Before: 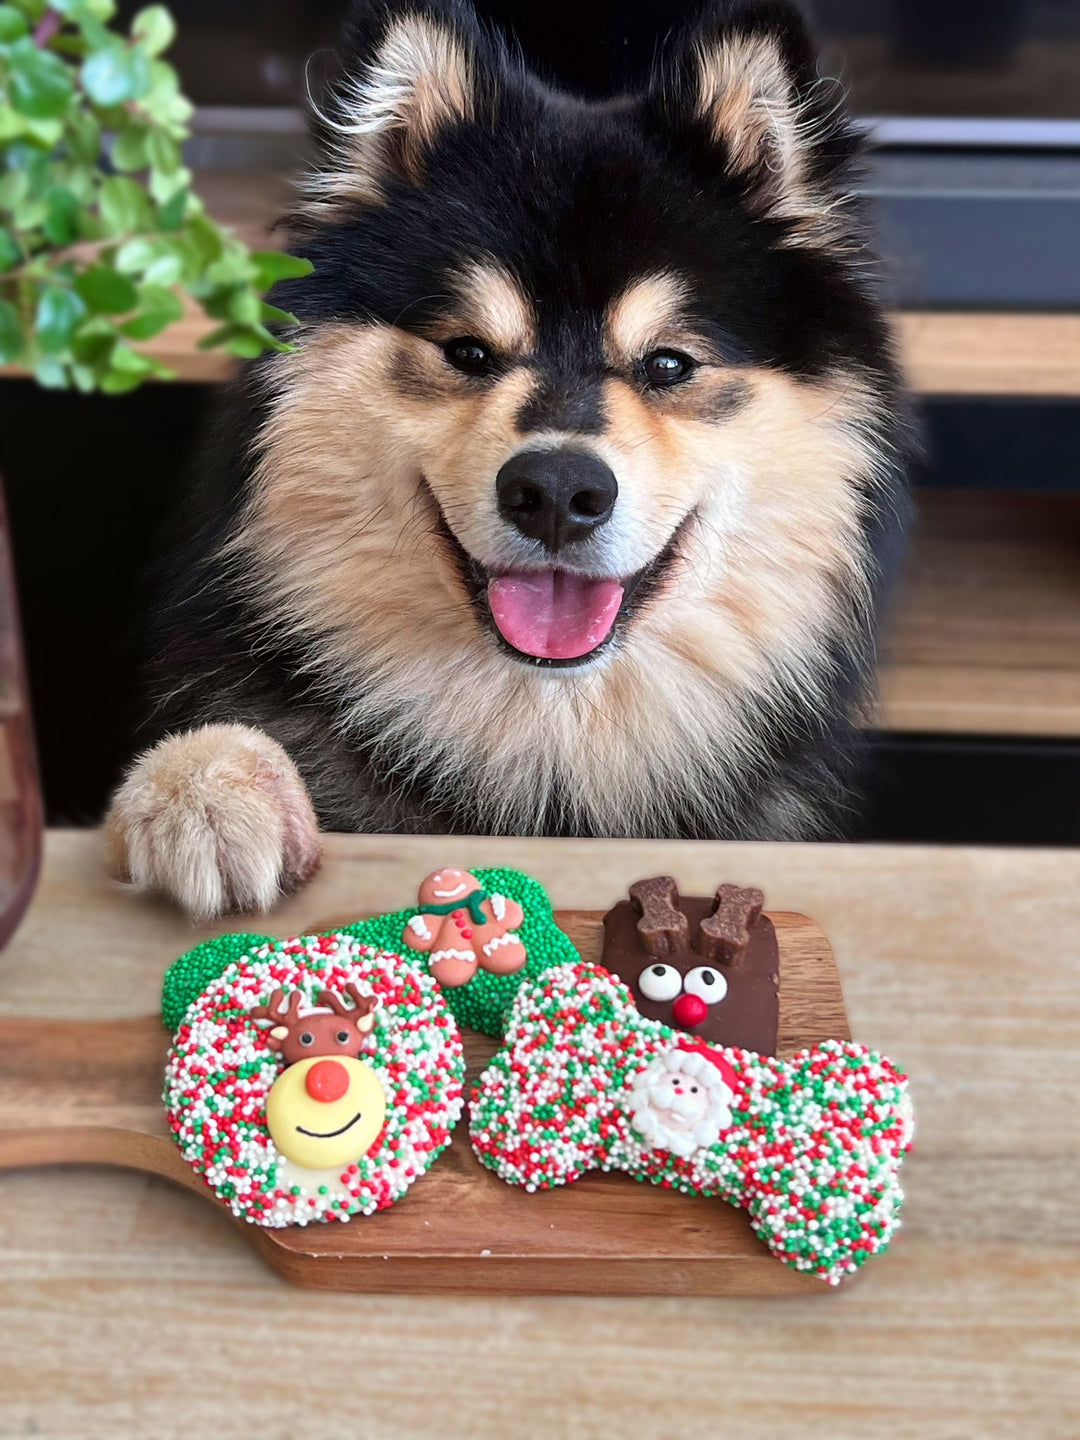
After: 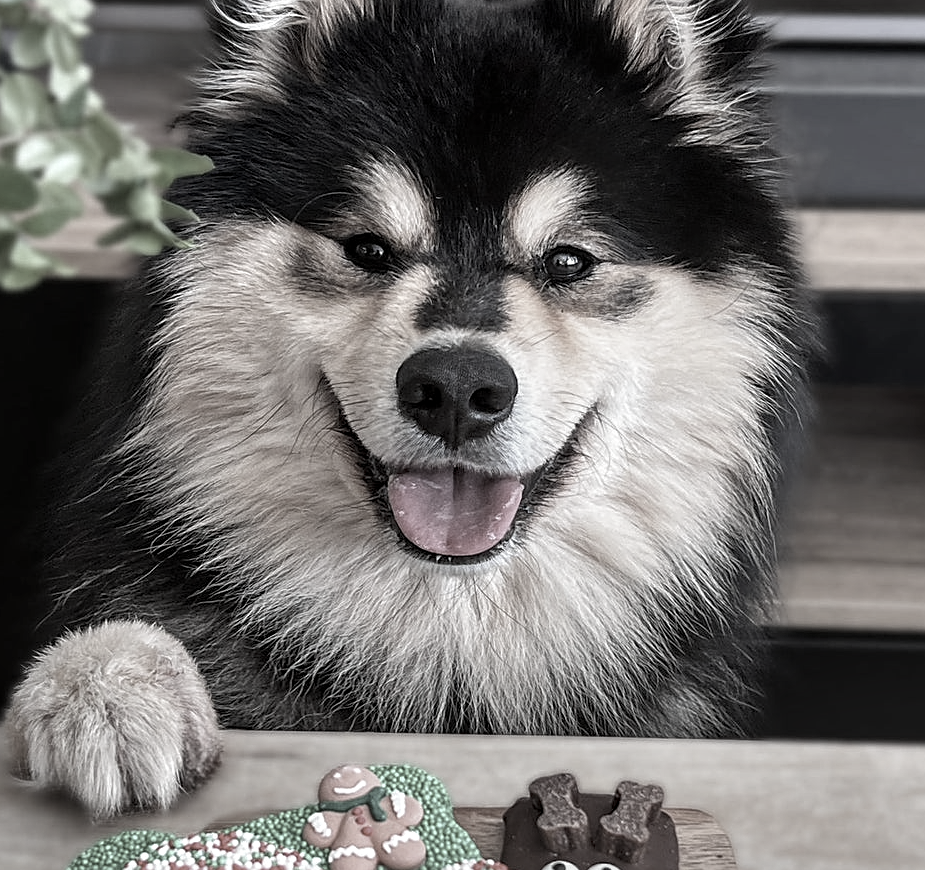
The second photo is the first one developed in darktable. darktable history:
tone equalizer: on, module defaults
crop and rotate: left 9.345%, top 7.22%, right 4.982%, bottom 32.331%
local contrast: on, module defaults
sharpen: on, module defaults
color correction: saturation 0.2
